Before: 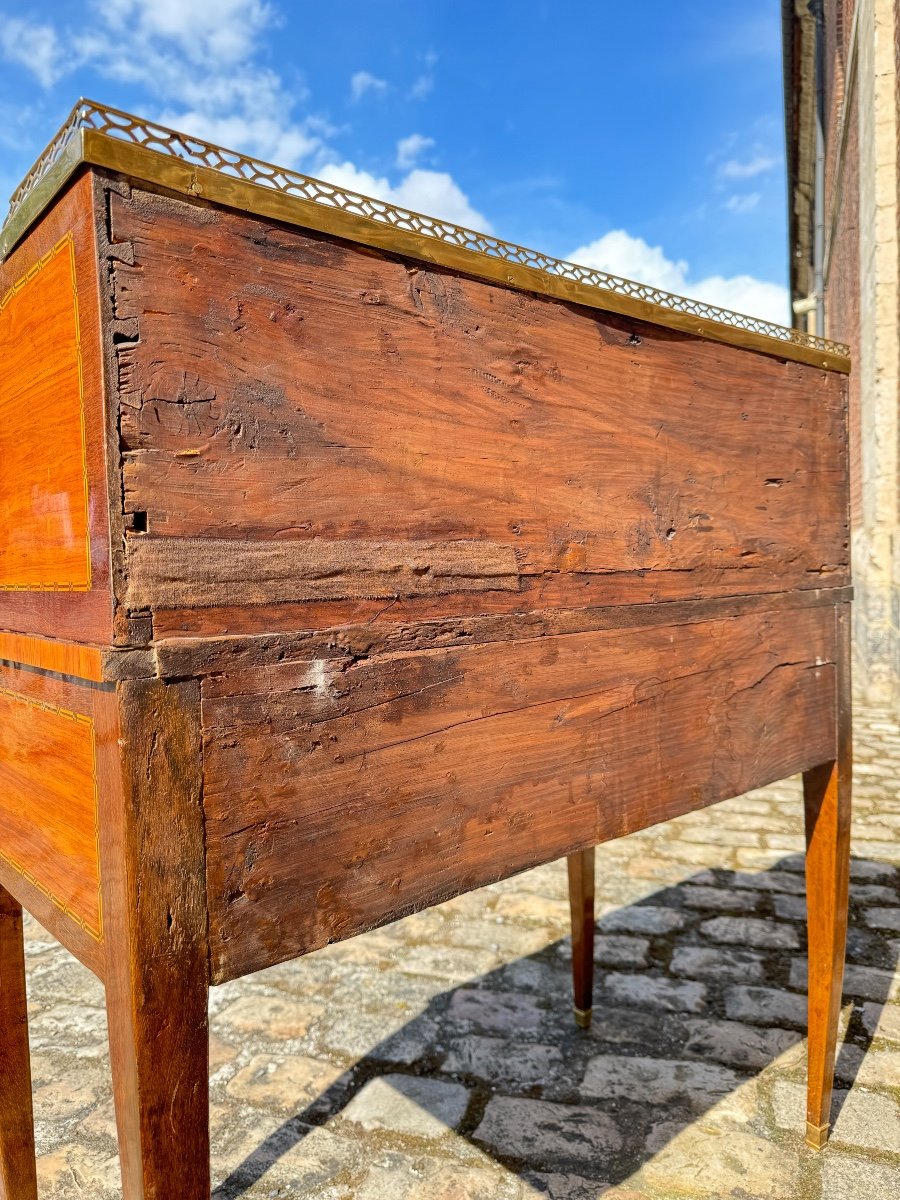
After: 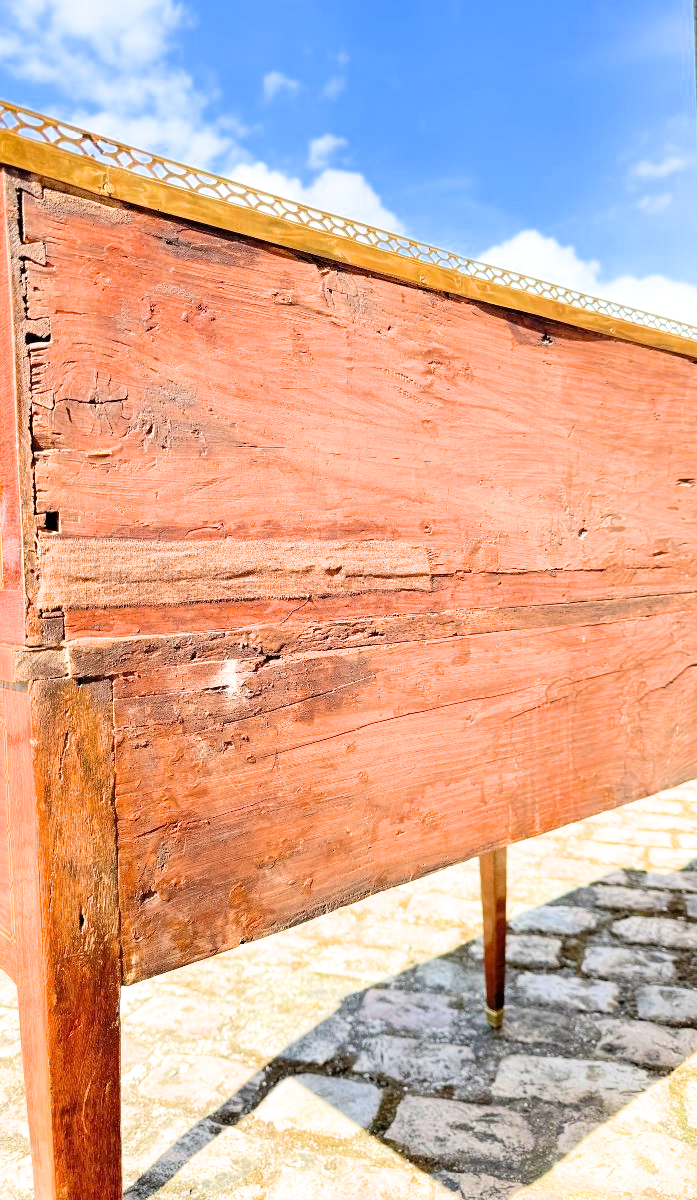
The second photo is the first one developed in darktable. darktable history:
exposure: exposure 2.04 EV, compensate highlight preservation false
filmic rgb: black relative exposure -7.65 EV, white relative exposure 4.56 EV, hardness 3.61, color science v6 (2022)
crop: left 9.88%, right 12.664%
